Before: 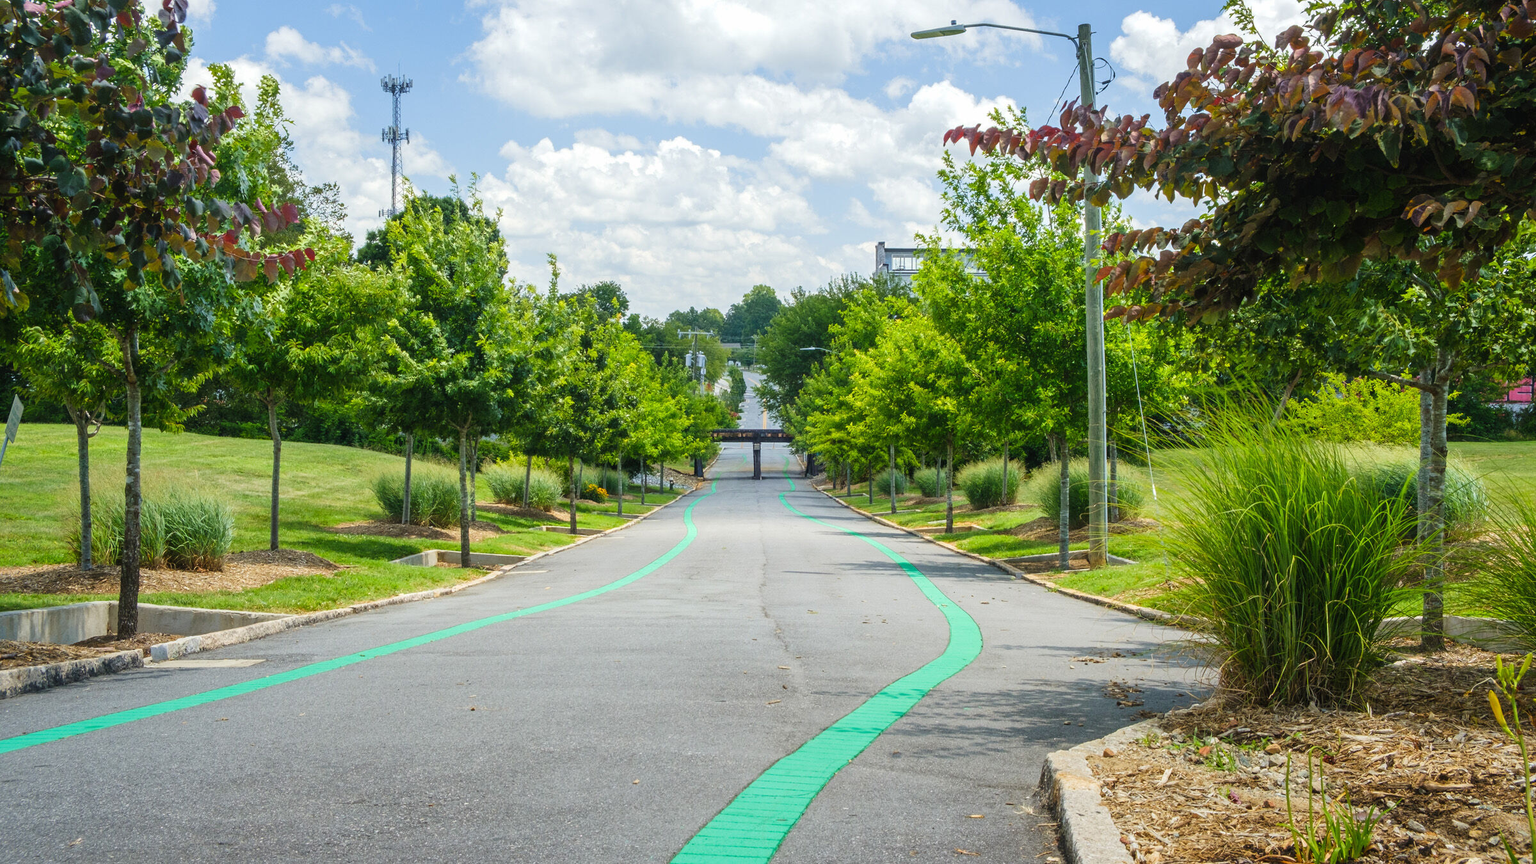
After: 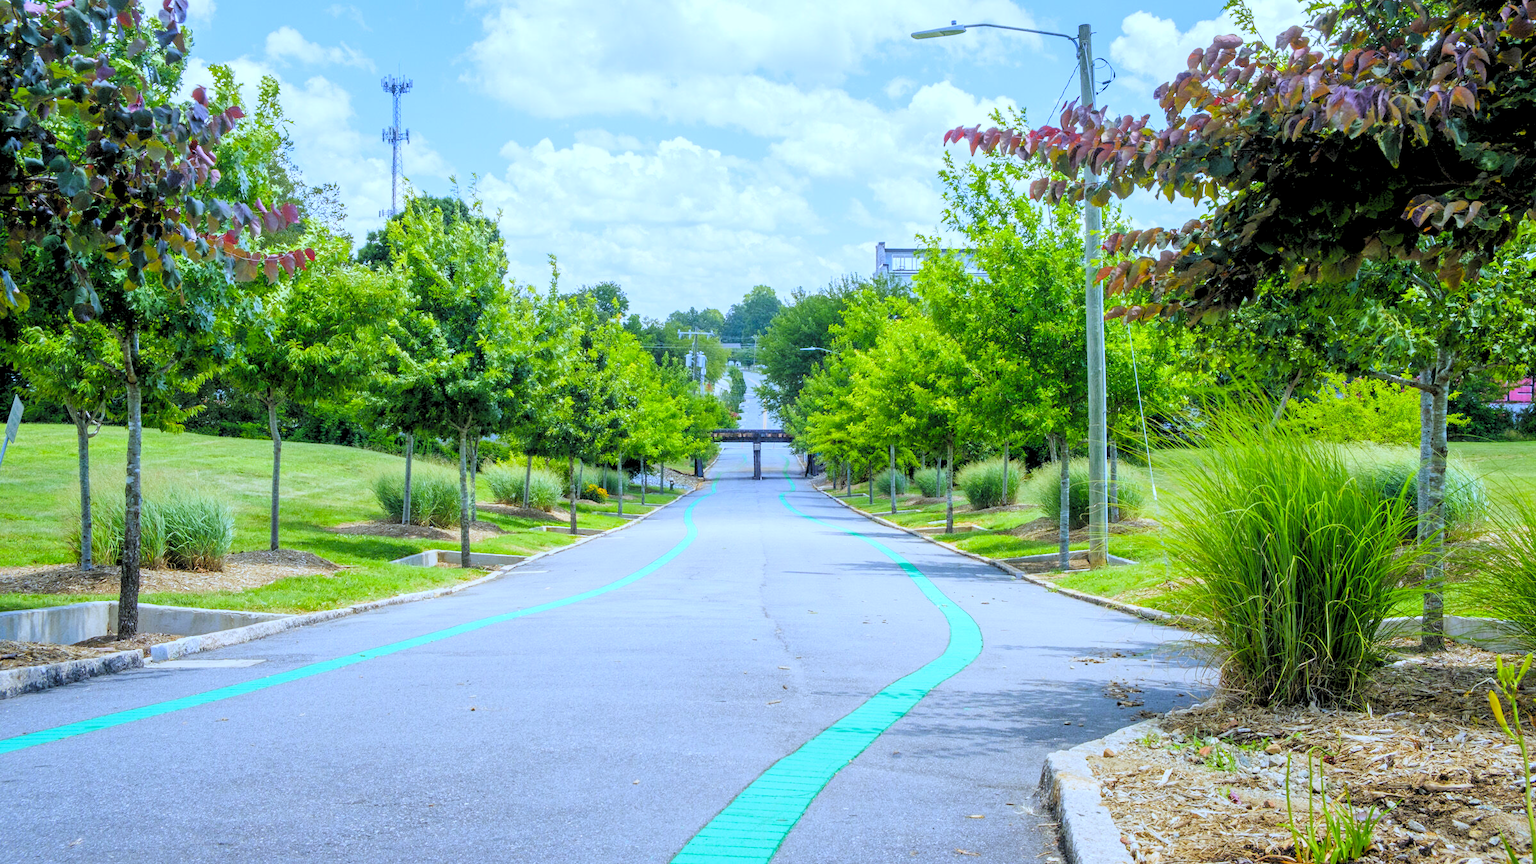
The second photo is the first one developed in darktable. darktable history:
white balance: red 0.871, blue 1.249
levels: levels [0.093, 0.434, 0.988]
